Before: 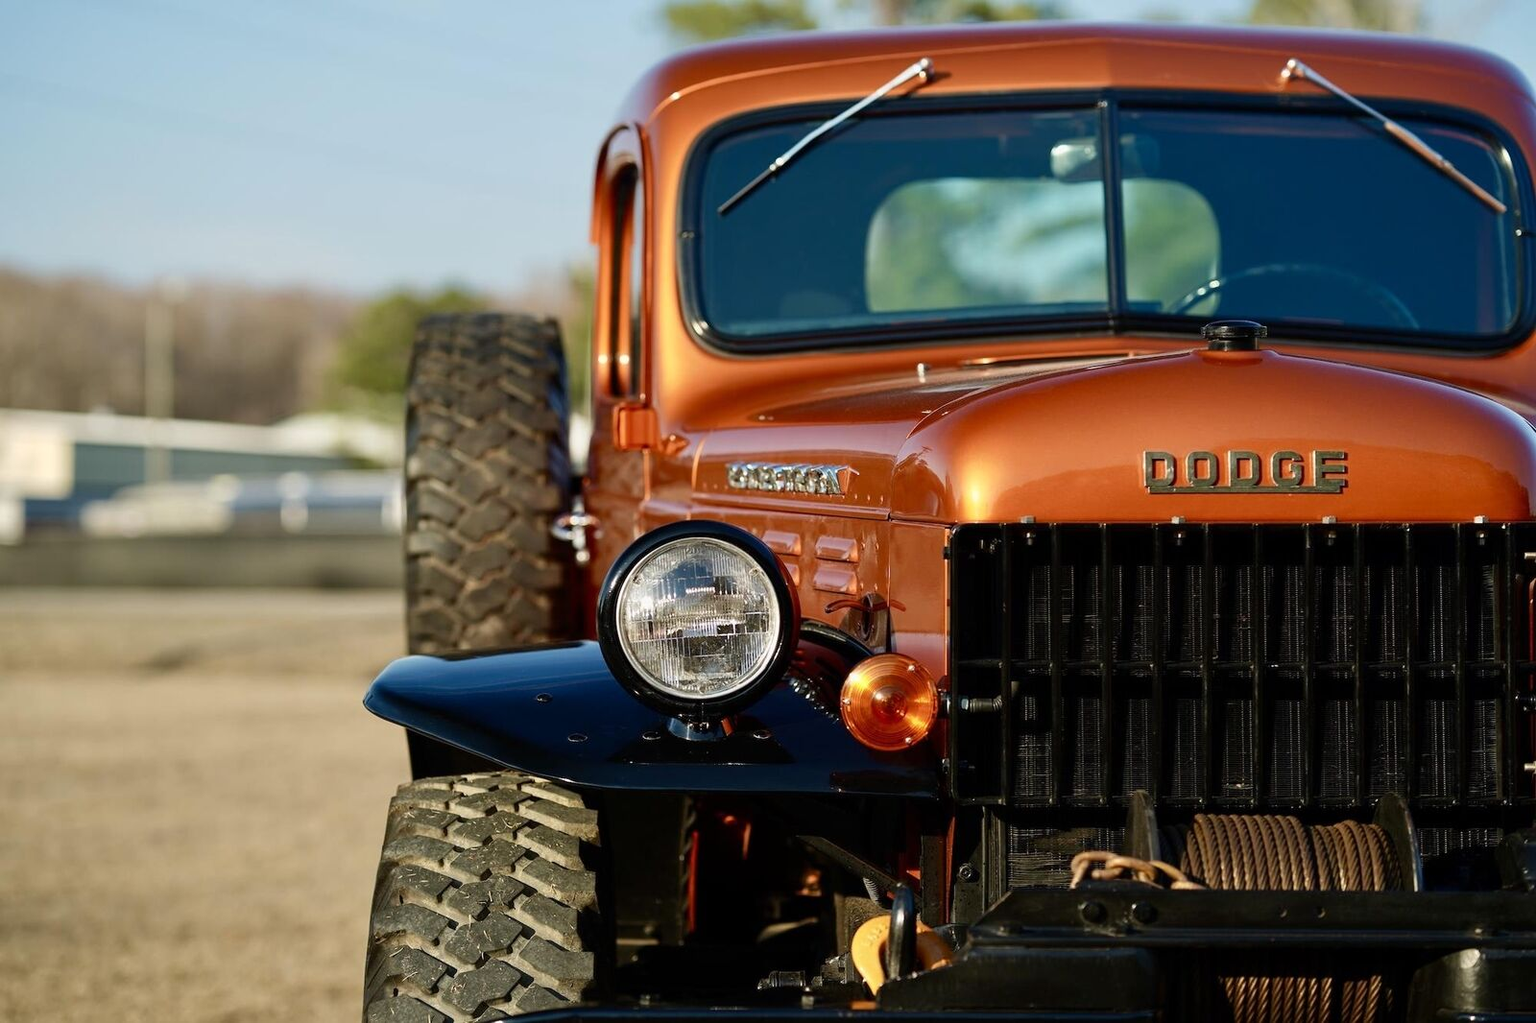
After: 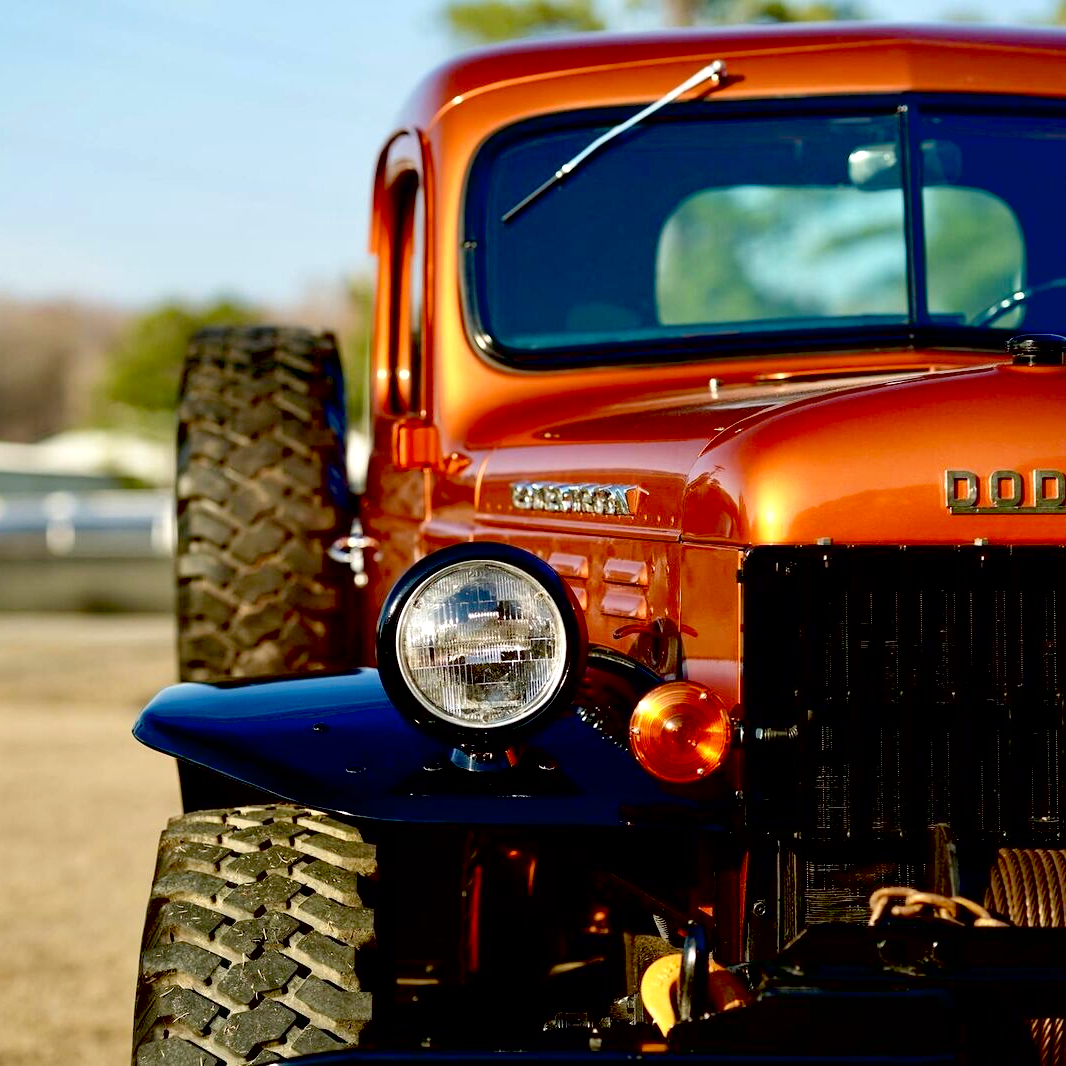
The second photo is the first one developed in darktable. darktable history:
crop: left 15.401%, right 17.914%
contrast brightness saturation: saturation 0.133
exposure: black level correction 0.03, exposure 0.331 EV, compensate highlight preservation false
